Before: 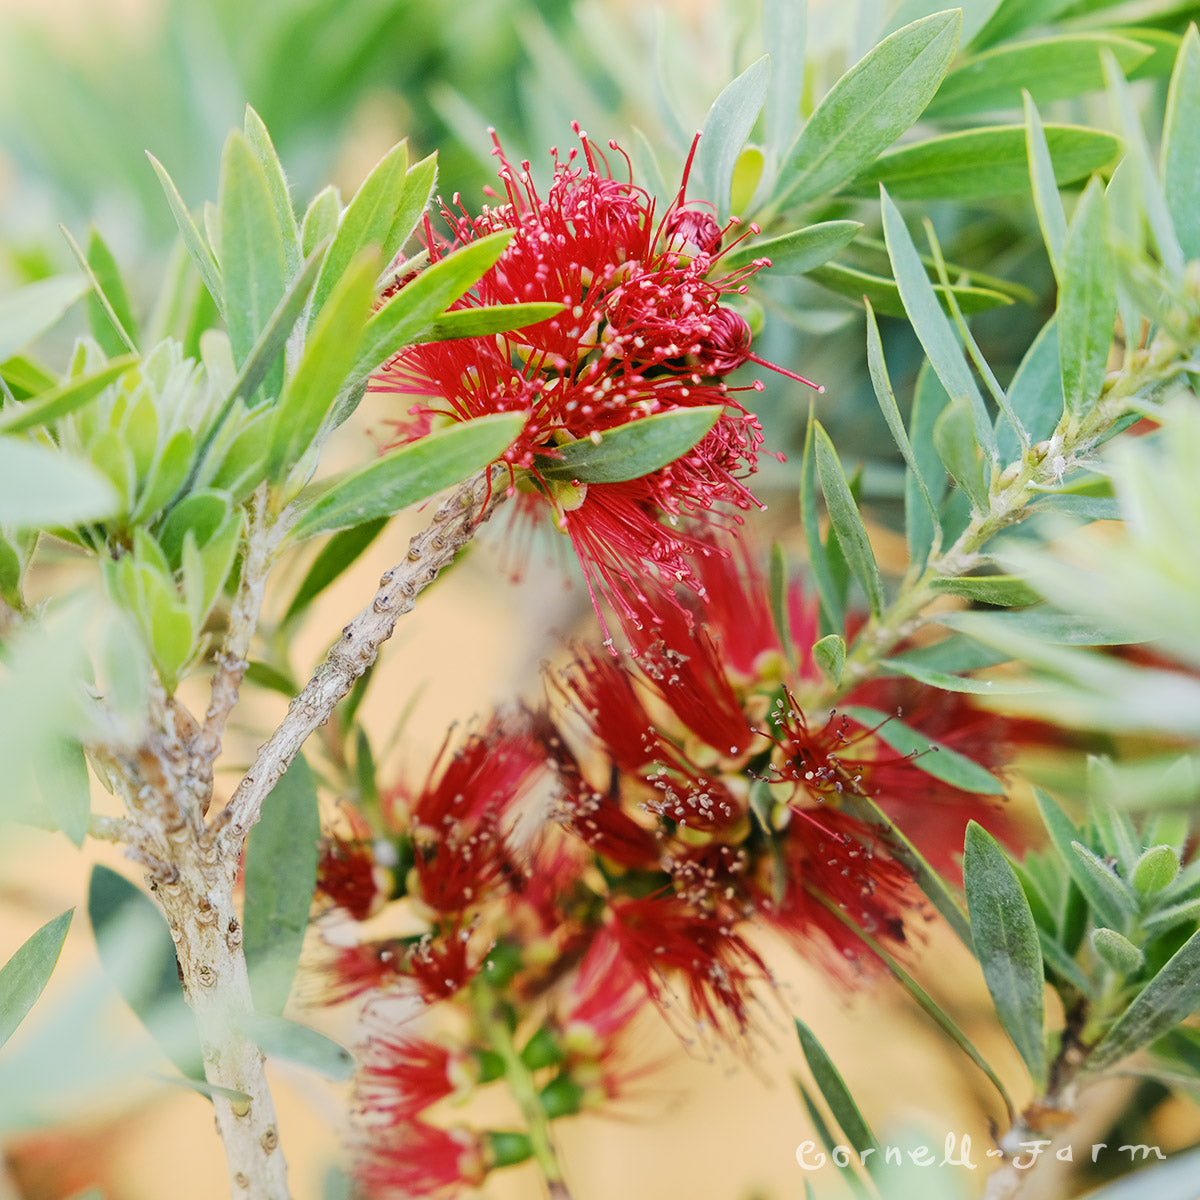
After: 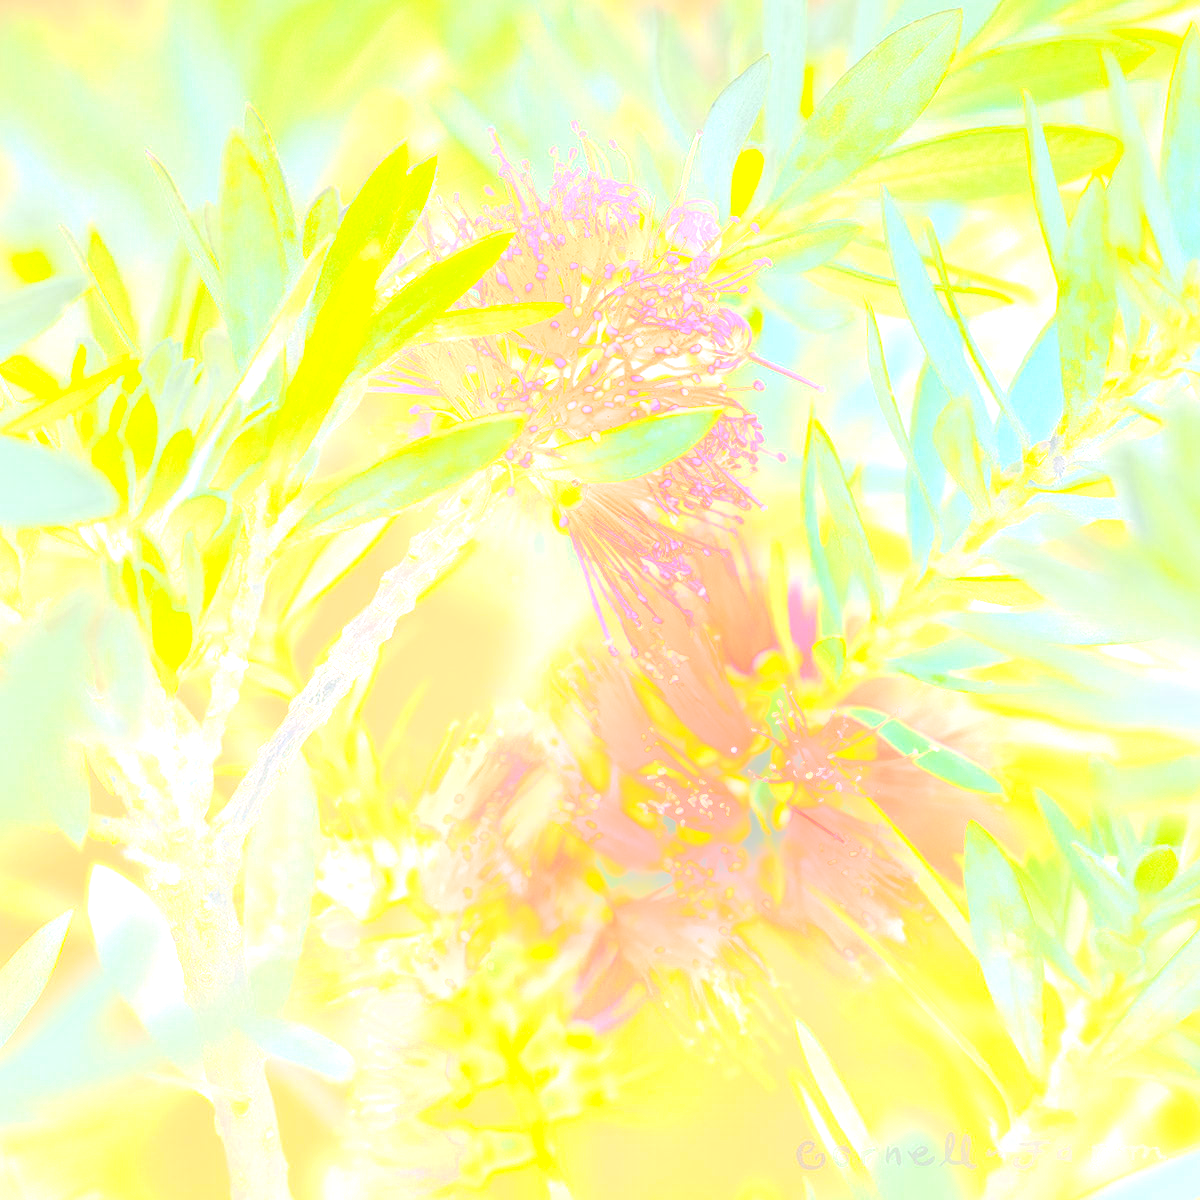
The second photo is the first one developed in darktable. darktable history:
tone equalizer: -7 EV 0.13 EV, smoothing diameter 25%, edges refinement/feathering 10, preserve details guided filter
bloom: size 25%, threshold 5%, strength 90%
color balance rgb: linear chroma grading › global chroma 9%, perceptual saturation grading › global saturation 36%, perceptual saturation grading › shadows 35%, perceptual brilliance grading › global brilliance 21.21%, perceptual brilliance grading › shadows -35%, global vibrance 21.21%
local contrast: mode bilateral grid, contrast 20, coarseness 50, detail 120%, midtone range 0.2
